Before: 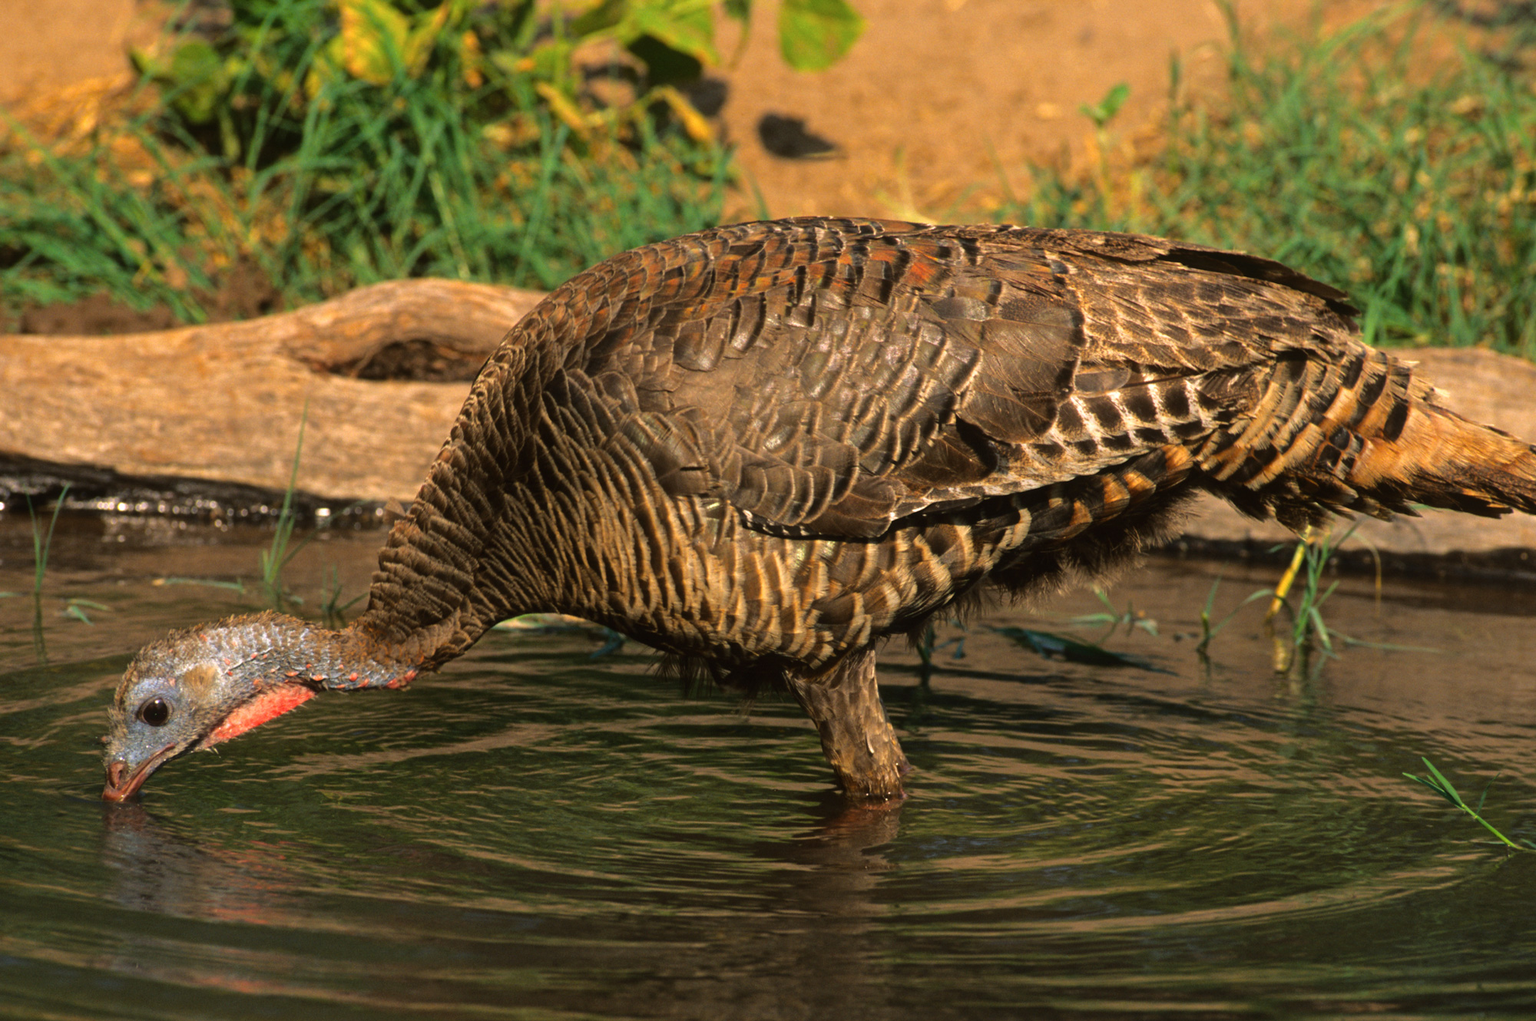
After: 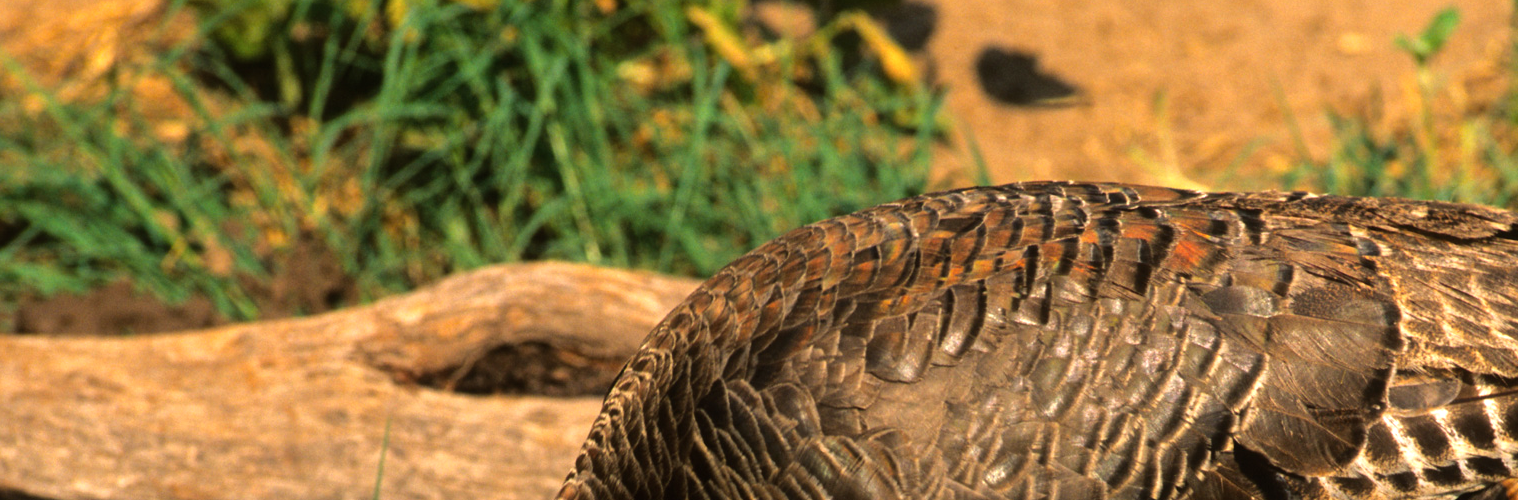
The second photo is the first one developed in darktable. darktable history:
crop: left 0.559%, top 7.627%, right 23.522%, bottom 54.739%
tone equalizer: -8 EV -0.431 EV, -7 EV -0.419 EV, -6 EV -0.34 EV, -5 EV -0.201 EV, -3 EV 0.188 EV, -2 EV 0.316 EV, -1 EV 0.367 EV, +0 EV 0.436 EV, edges refinement/feathering 500, mask exposure compensation -1.57 EV, preserve details no
